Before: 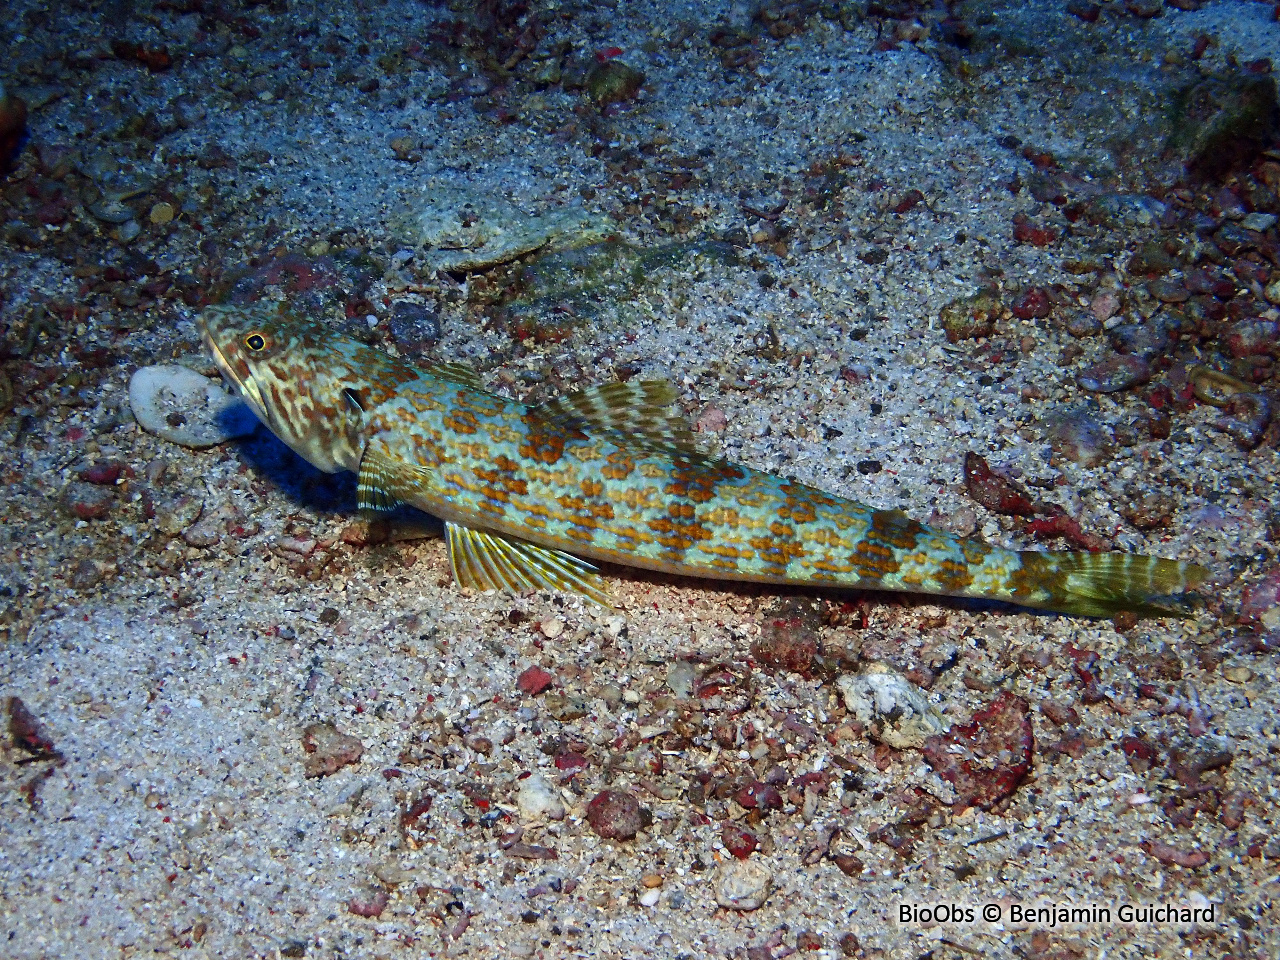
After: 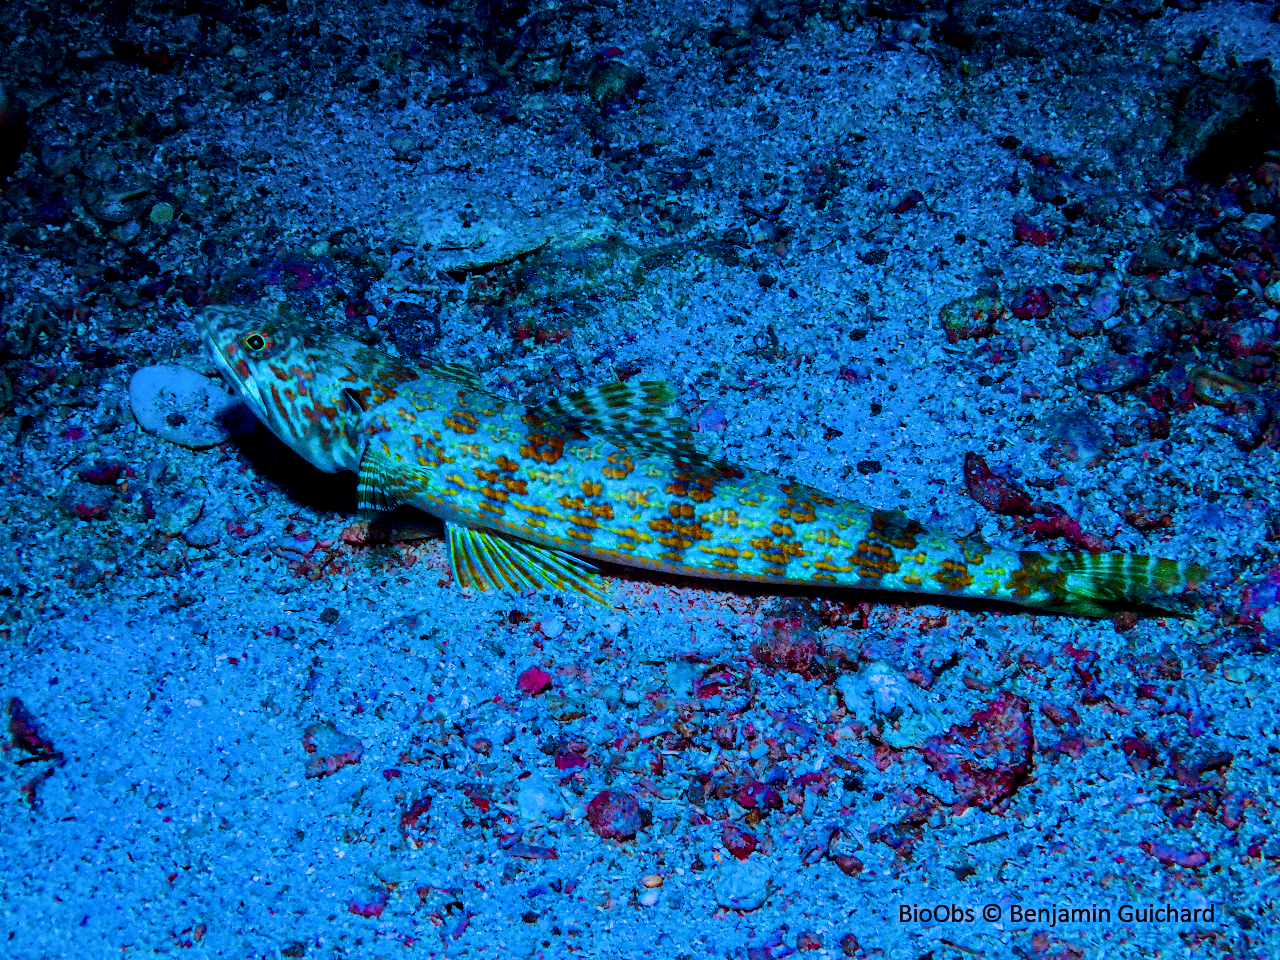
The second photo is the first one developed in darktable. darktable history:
filmic rgb: black relative exposure -7.65 EV, white relative exposure 4.56 EV, hardness 3.61, color science v6 (2022)
local contrast: on, module defaults
tone equalizer: on, module defaults
color balance rgb: linear chroma grading › shadows -40%, linear chroma grading › highlights 40%, linear chroma grading › global chroma 45%, linear chroma grading › mid-tones -30%, perceptual saturation grading › global saturation 55%, perceptual saturation grading › highlights -50%, perceptual saturation grading › mid-tones 40%, perceptual saturation grading › shadows 30%, perceptual brilliance grading › global brilliance 20%, perceptual brilliance grading › shadows -40%, global vibrance 35%
color calibration: illuminant as shot in camera, x 0.442, y 0.413, temperature 2903.13 K
